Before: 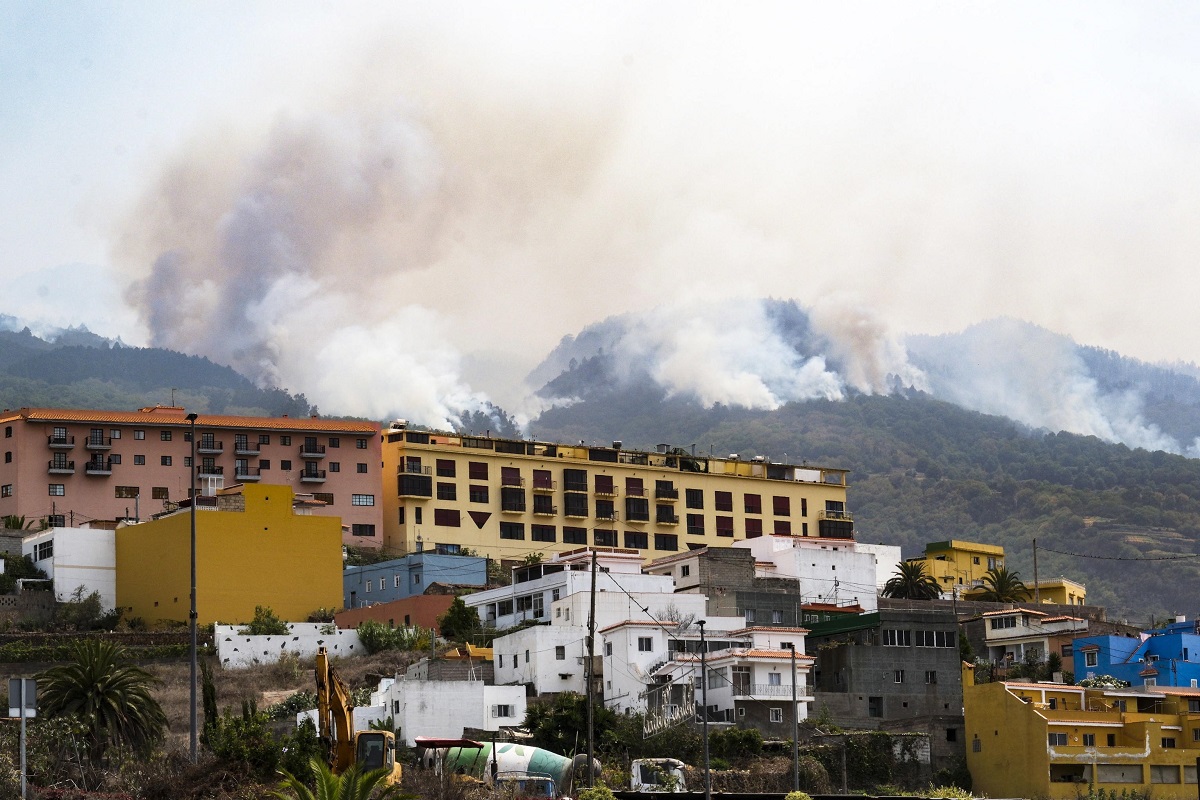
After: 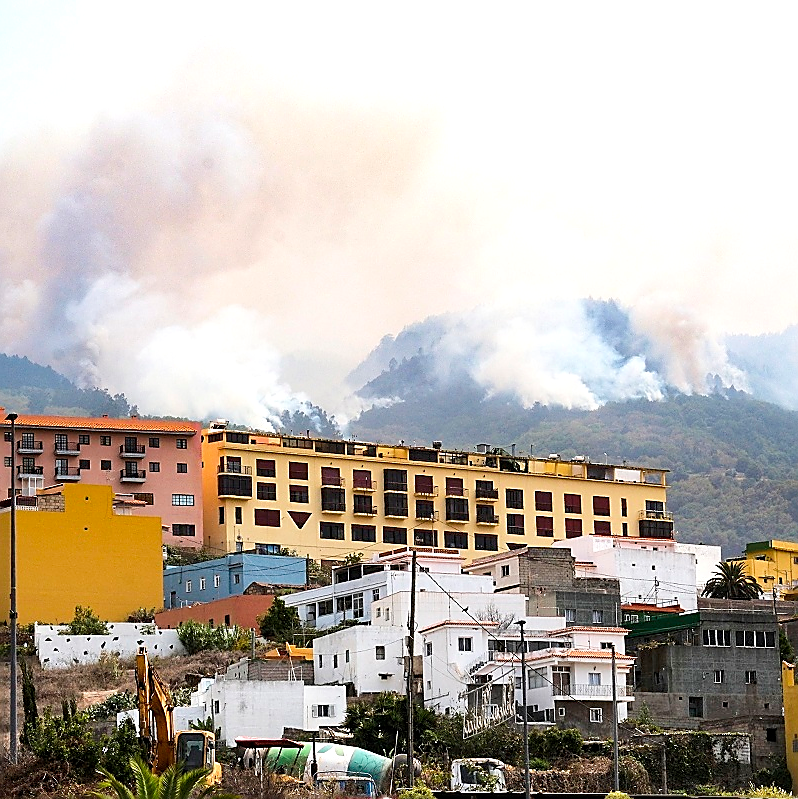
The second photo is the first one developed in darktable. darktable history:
crop and rotate: left 15.001%, right 18.472%
sharpen: radius 1.387, amount 1.237, threshold 0.753
tone equalizer: -8 EV 1.03 EV, -7 EV 0.975 EV, -6 EV 1.03 EV, -5 EV 1.02 EV, -4 EV 0.995 EV, -3 EV 0.735 EV, -2 EV 0.521 EV, -1 EV 0.245 EV, edges refinement/feathering 500, mask exposure compensation -1.57 EV, preserve details no
